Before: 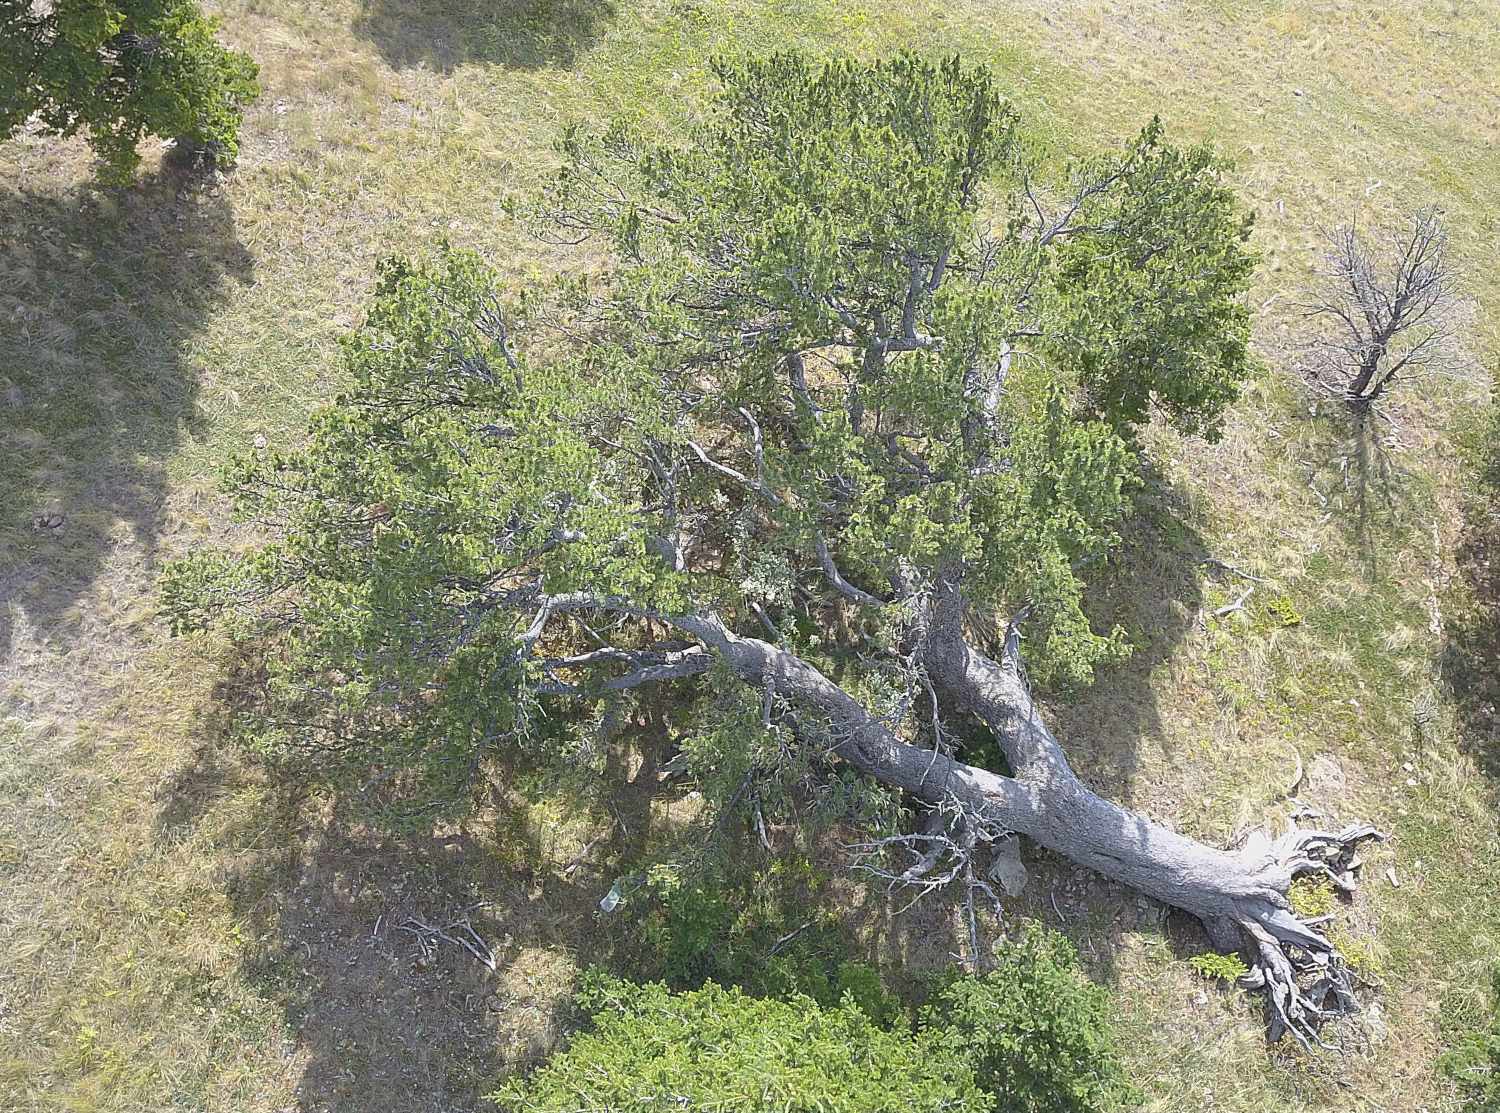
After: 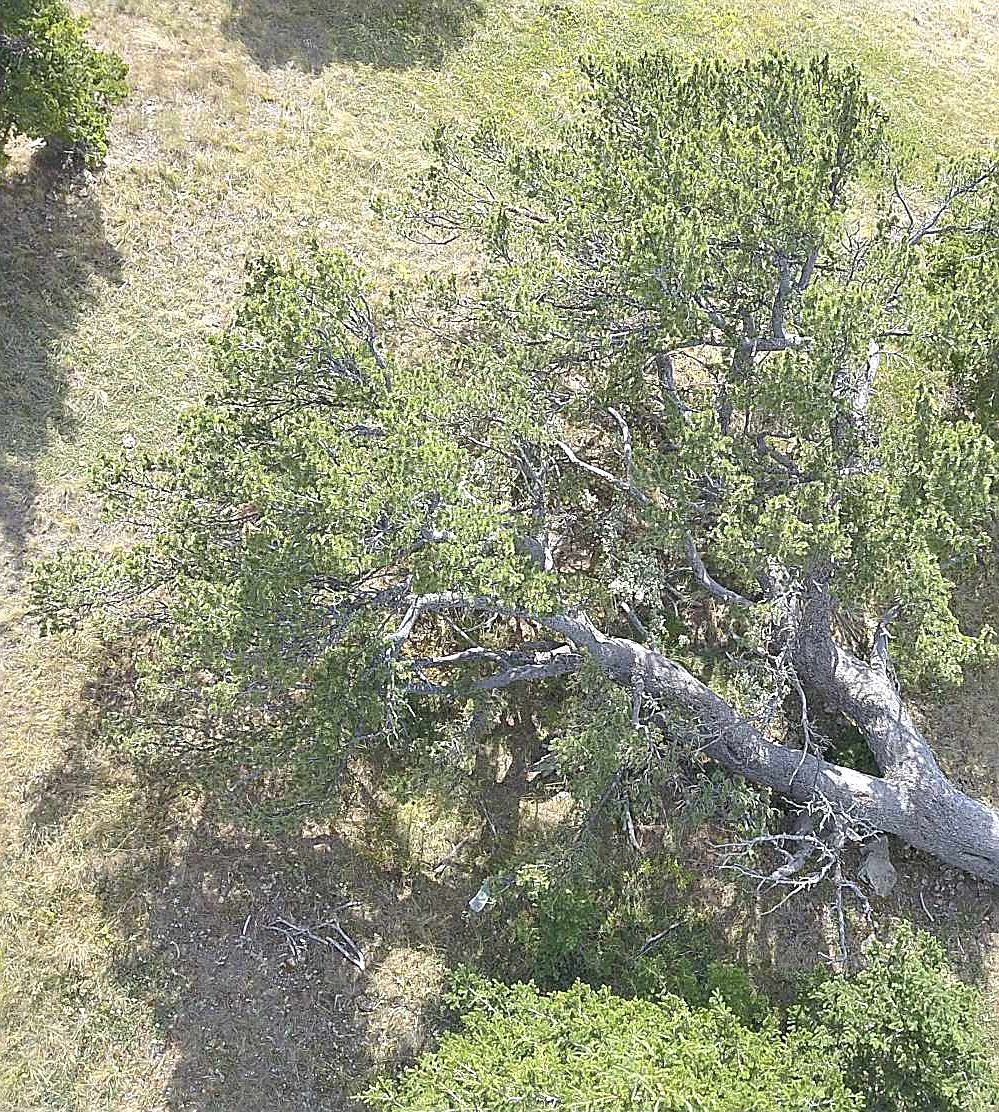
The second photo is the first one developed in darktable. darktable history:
sharpen: on, module defaults
shadows and highlights: radius 110.86, shadows 51.09, white point adjustment 9.16, highlights -4.17, highlights color adjustment 32.2%, soften with gaussian
crop and rotate: left 8.786%, right 24.548%
